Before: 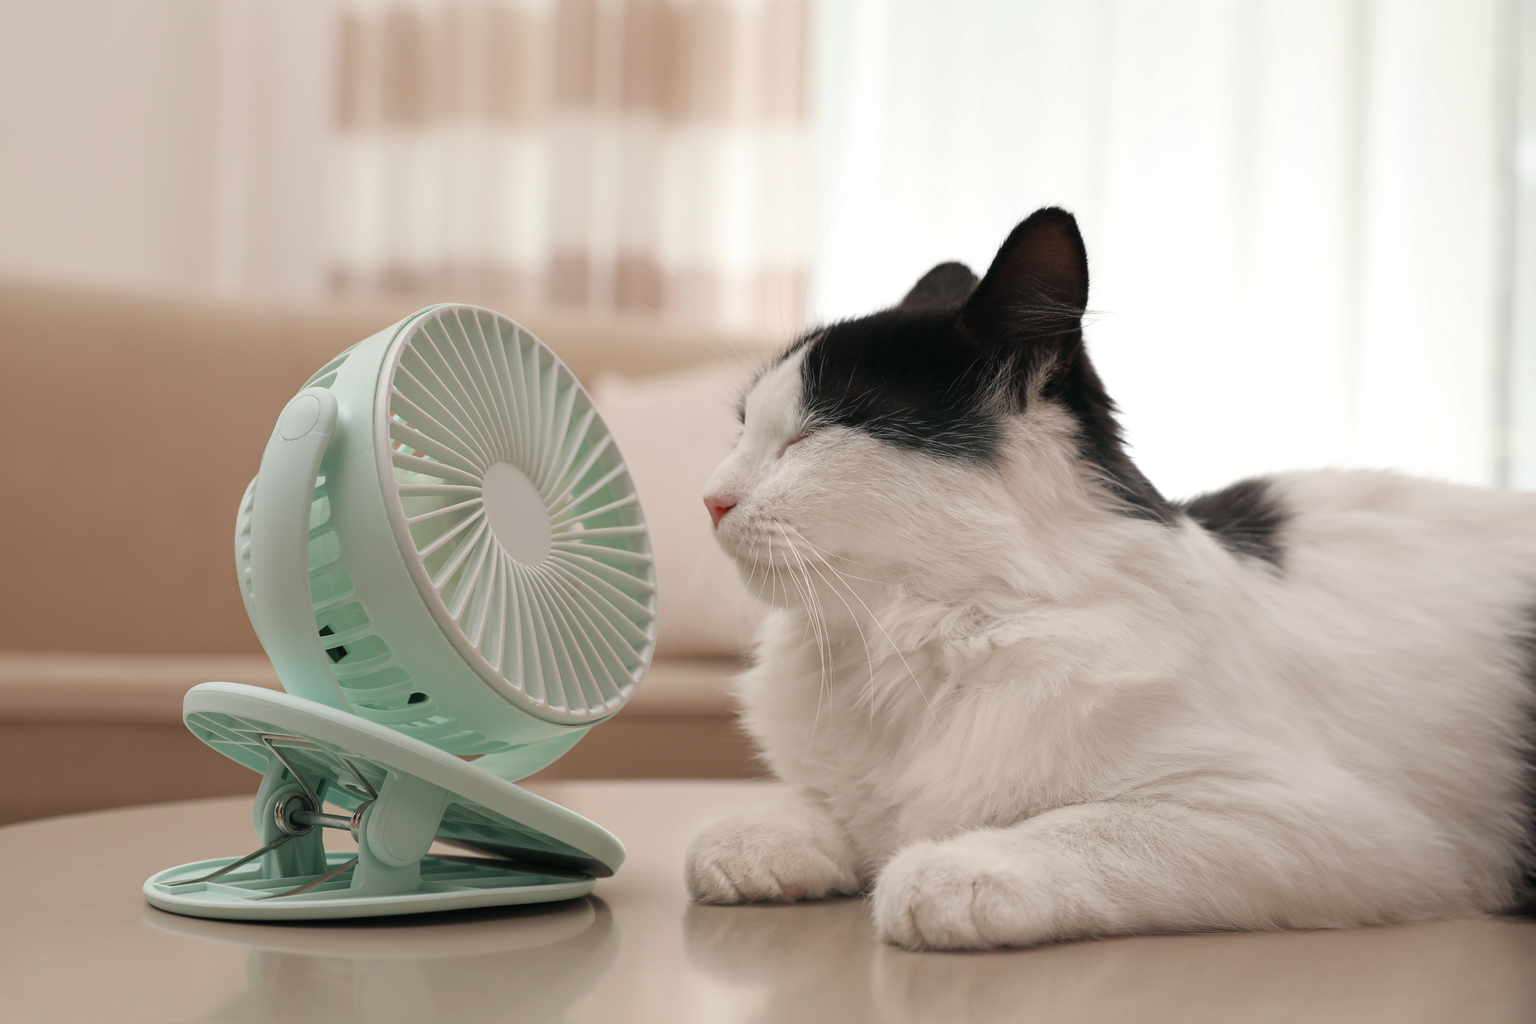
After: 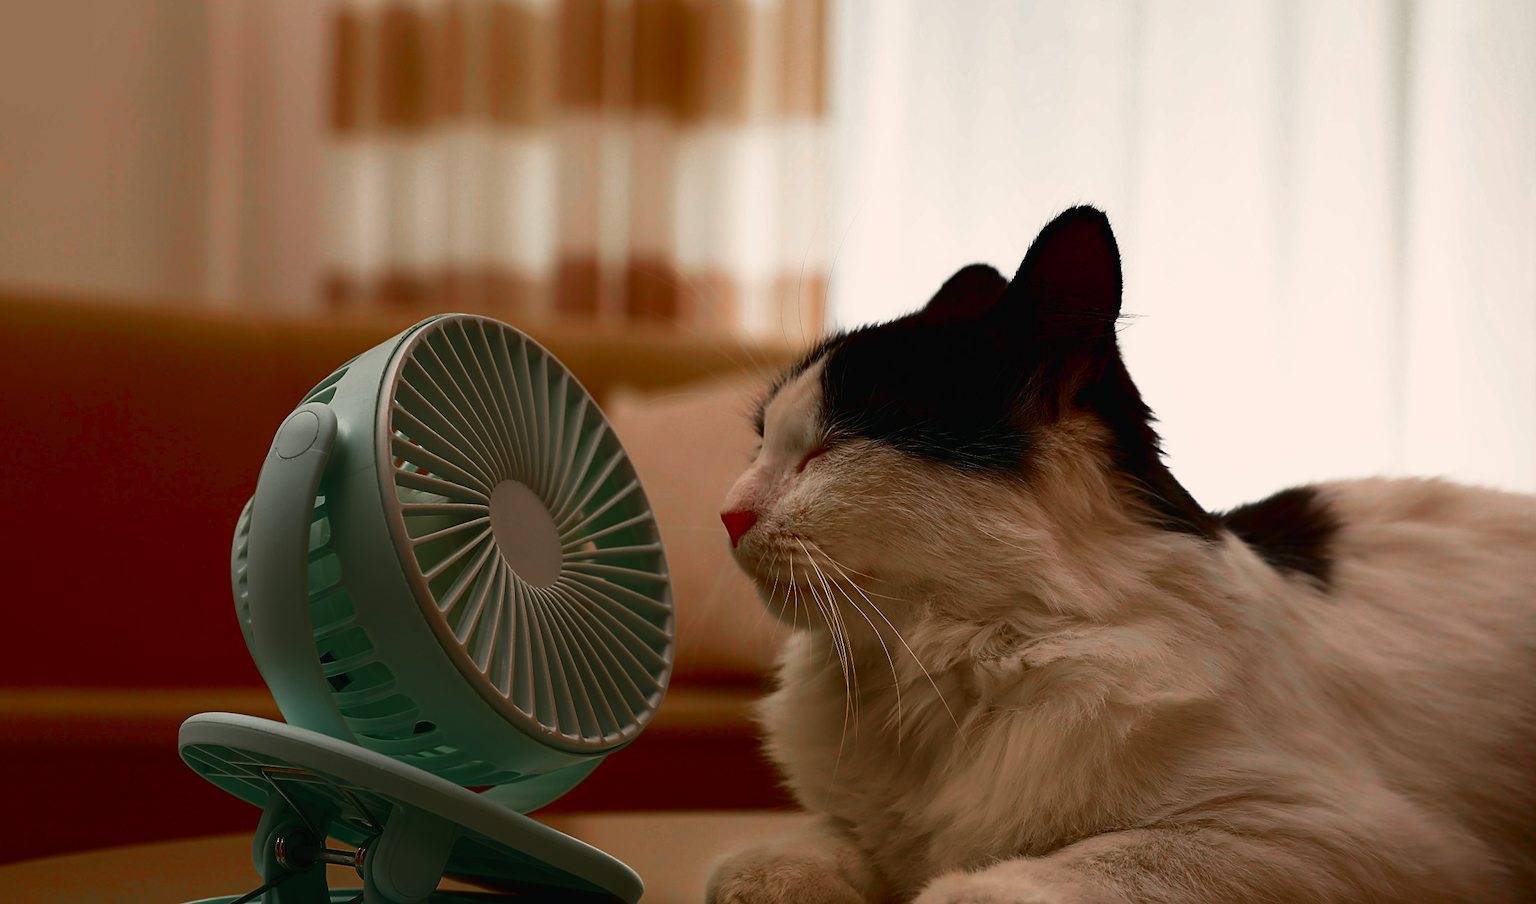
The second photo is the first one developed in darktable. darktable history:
contrast brightness saturation: brightness -0.984, saturation 0.995
sharpen: on, module defaults
tone curve: curves: ch0 [(0, 0.013) (0.104, 0.103) (0.258, 0.267) (0.448, 0.487) (0.709, 0.794) (0.886, 0.922) (0.994, 0.971)]; ch1 [(0, 0) (0.335, 0.298) (0.446, 0.413) (0.488, 0.484) (0.515, 0.508) (0.566, 0.593) (0.635, 0.661) (1, 1)]; ch2 [(0, 0) (0.314, 0.301) (0.437, 0.403) (0.502, 0.494) (0.528, 0.54) (0.557, 0.559) (0.612, 0.62) (0.715, 0.691) (1, 1)], preserve colors none
color correction: highlights a* 3.61, highlights b* 5.09
contrast equalizer: y [[0.5, 0.501, 0.532, 0.538, 0.54, 0.541], [0.5 ×6], [0.5 ×6], [0 ×6], [0 ×6]], mix -0.305
color zones: curves: ch0 [(0, 0.48) (0.209, 0.398) (0.305, 0.332) (0.429, 0.493) (0.571, 0.5) (0.714, 0.5) (0.857, 0.5) (1, 0.48)]; ch1 [(0, 0.736) (0.143, 0.625) (0.225, 0.371) (0.429, 0.256) (0.571, 0.241) (0.714, 0.213) (0.857, 0.48) (1, 0.736)]; ch2 [(0, 0.448) (0.143, 0.498) (0.286, 0.5) (0.429, 0.5) (0.571, 0.5) (0.714, 0.5) (0.857, 0.5) (1, 0.448)]
crop and rotate: angle 0.59°, left 0.241%, right 2.75%, bottom 14.354%
